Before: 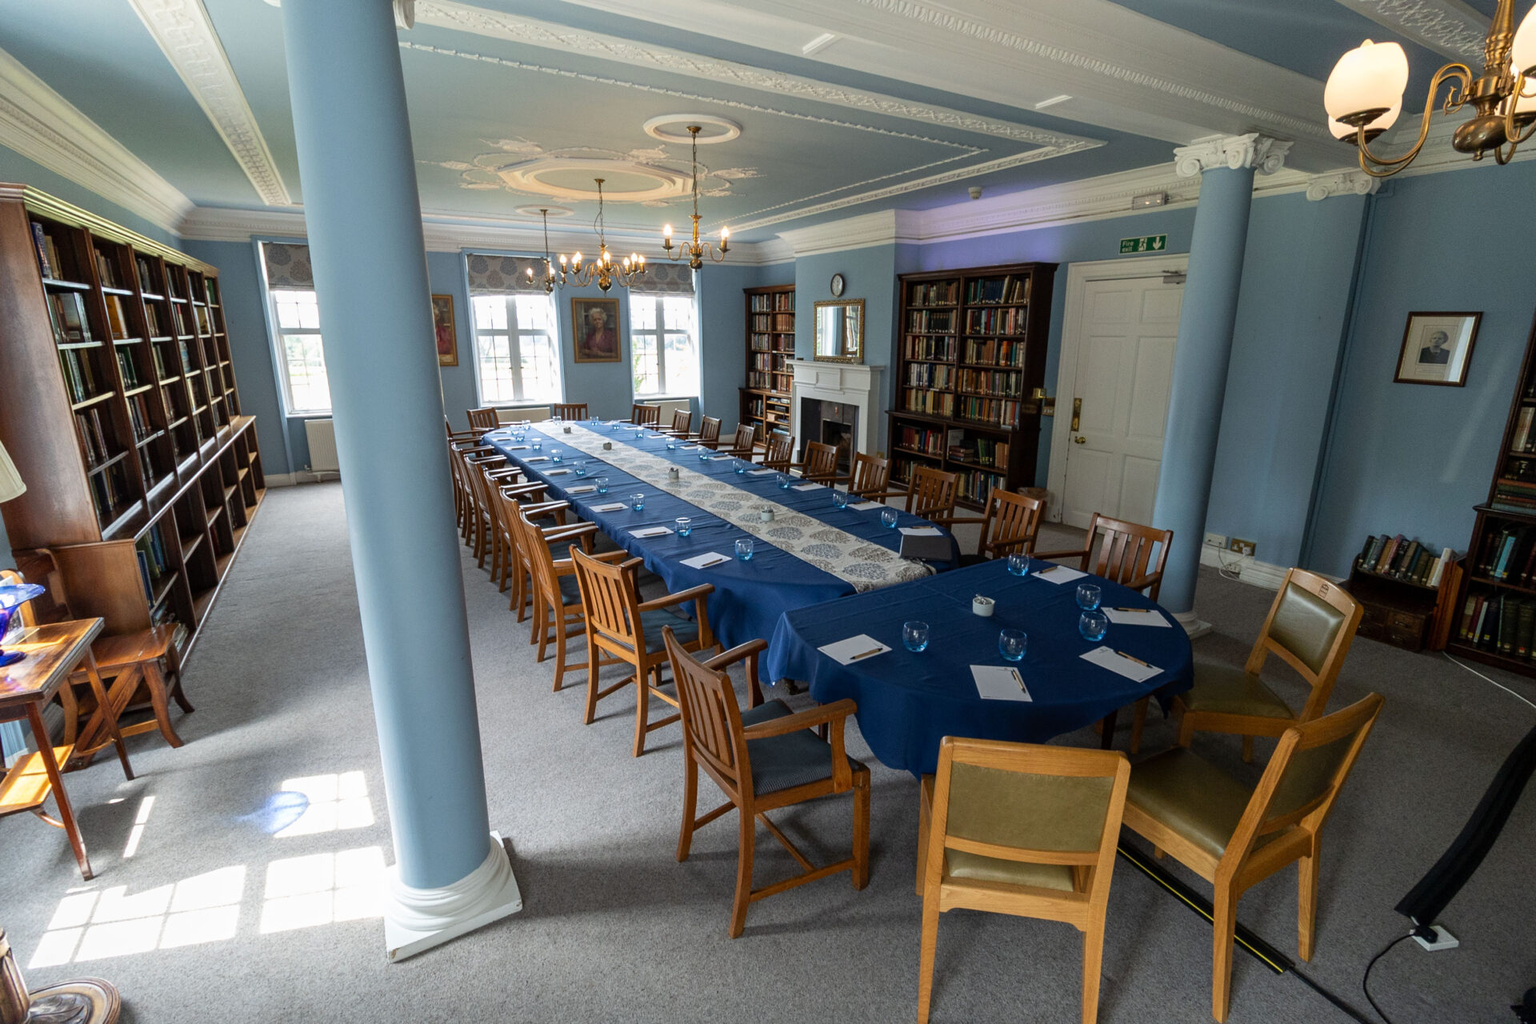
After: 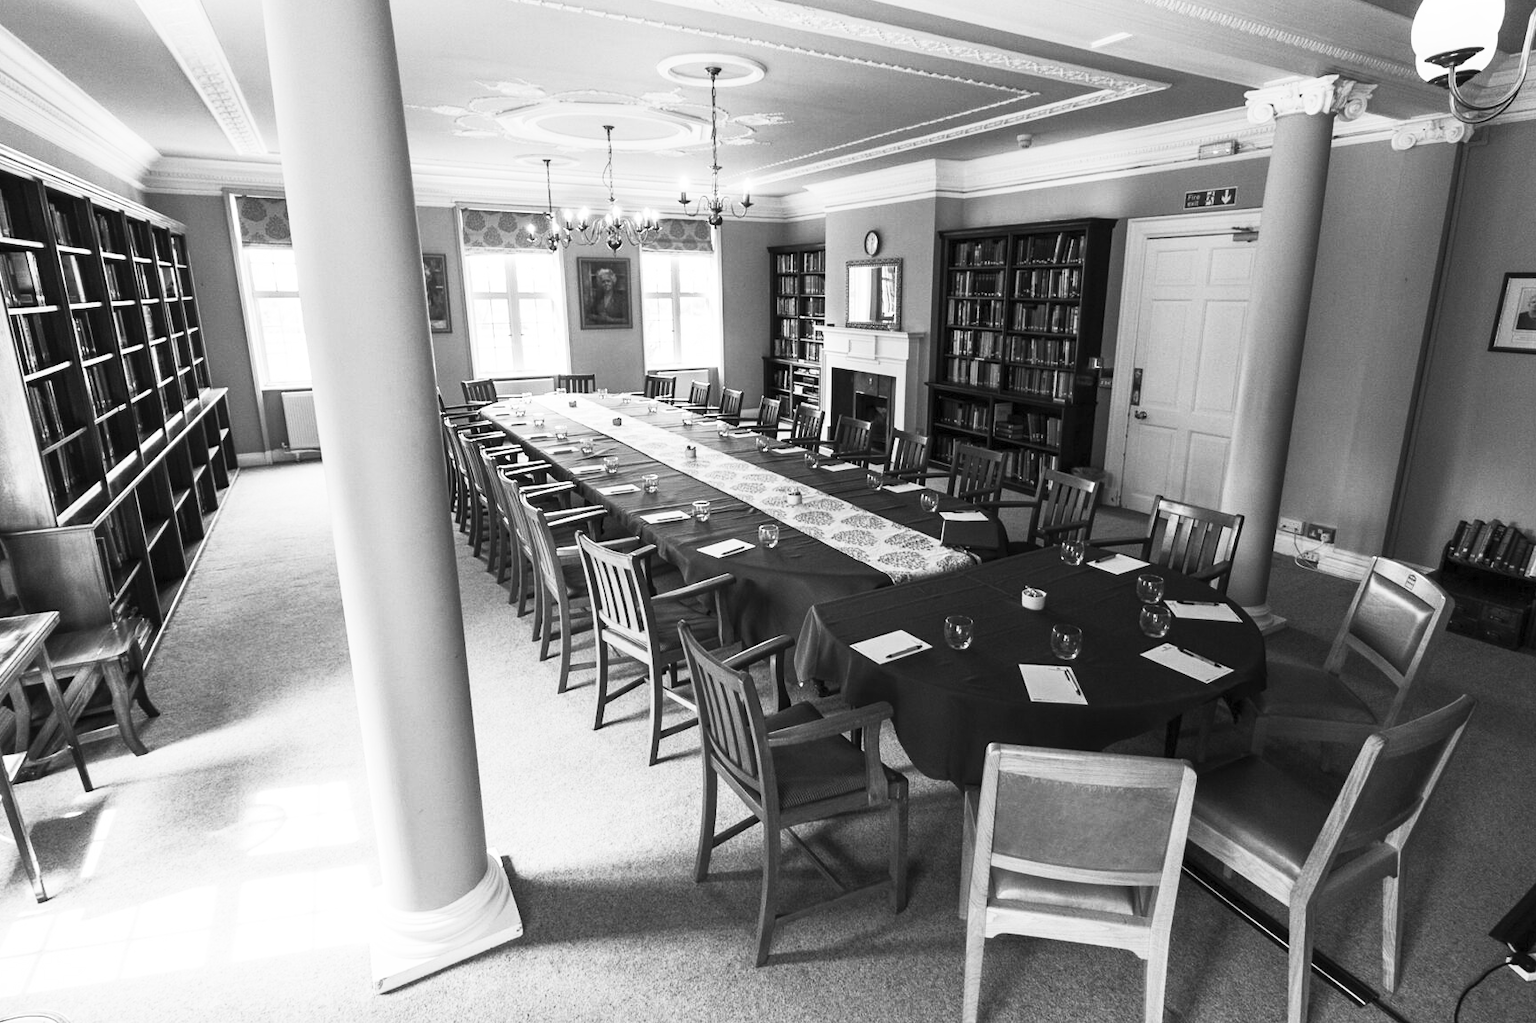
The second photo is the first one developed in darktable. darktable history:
contrast brightness saturation: contrast 0.53, brightness 0.47, saturation -1
crop: left 3.305%, top 6.436%, right 6.389%, bottom 3.258%
